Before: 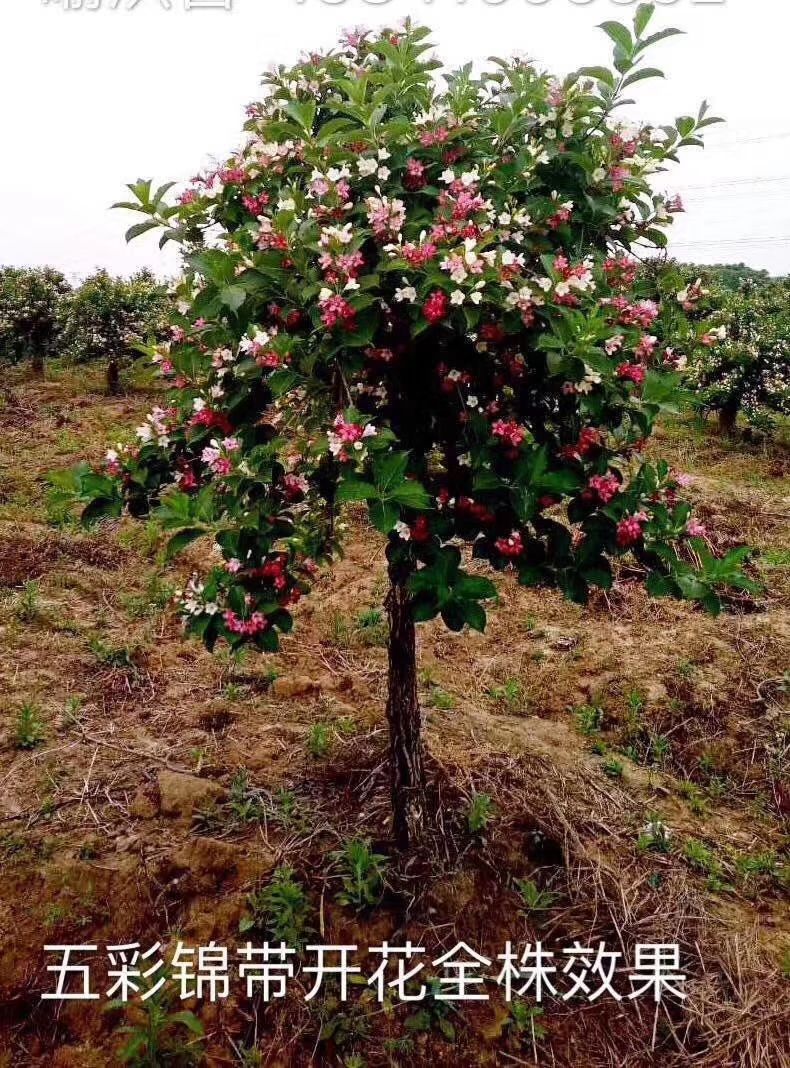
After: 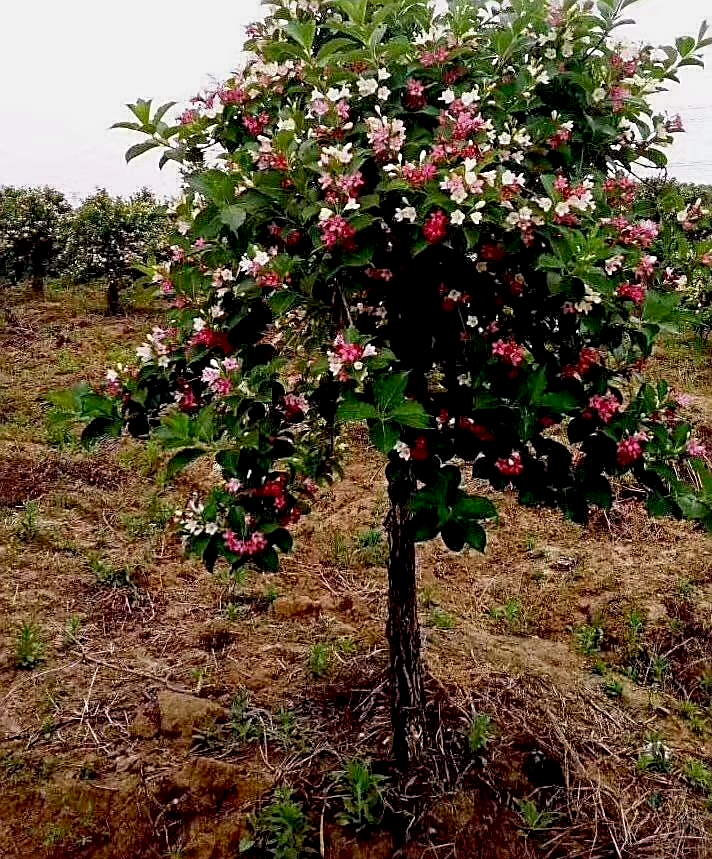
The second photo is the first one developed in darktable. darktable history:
sharpen: on, module defaults
exposure: black level correction 0.009, exposure -0.167 EV, compensate highlight preservation false
crop: top 7.529%, right 9.79%, bottom 11.985%
